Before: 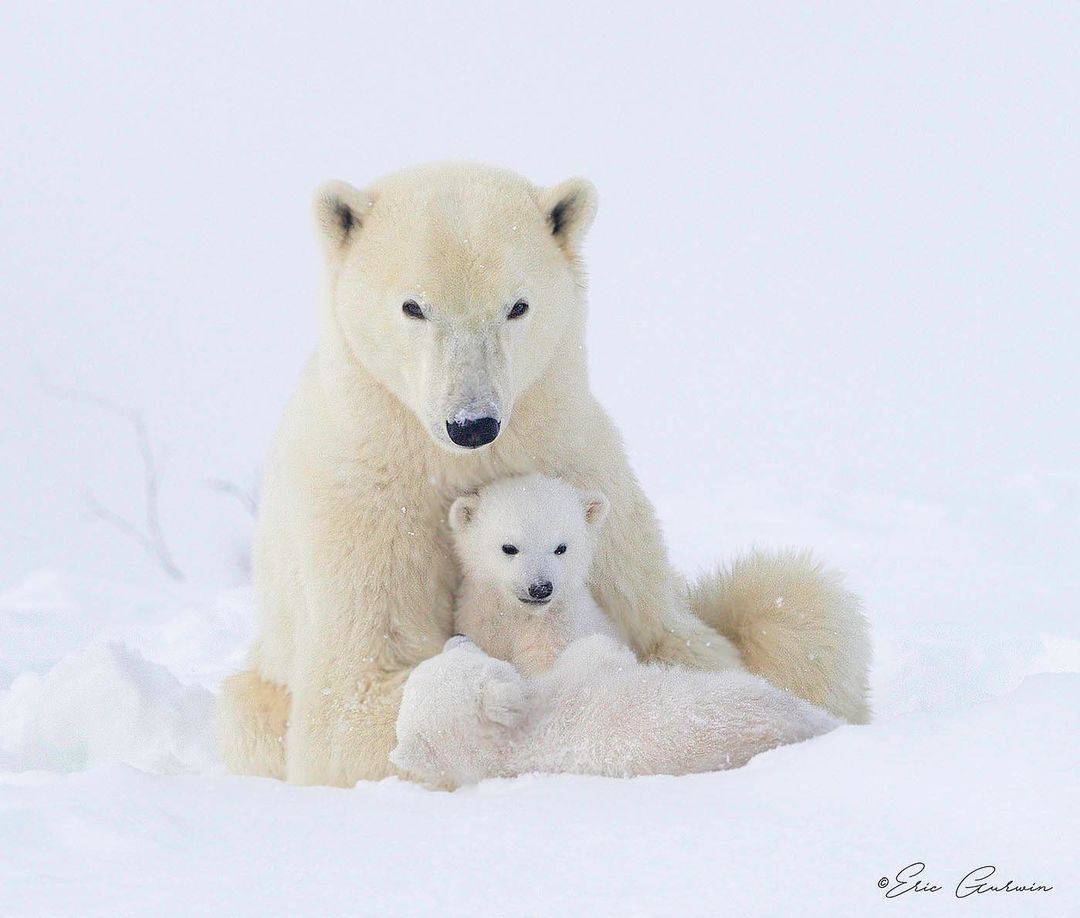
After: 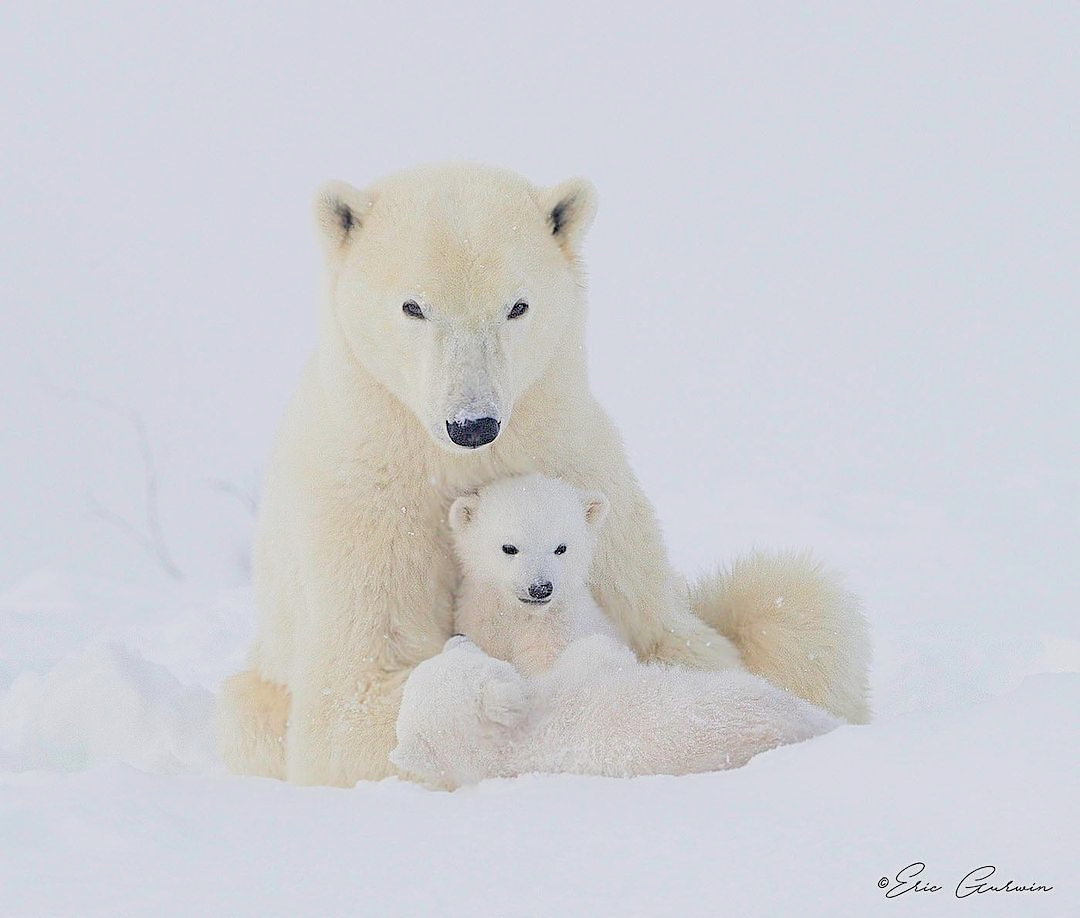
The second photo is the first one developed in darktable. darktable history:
filmic rgb: black relative exposure -16 EV, white relative exposure 4.01 EV, target black luminance 0%, hardness 7.54, latitude 72.92%, contrast 0.902, highlights saturation mix 11.07%, shadows ↔ highlights balance -0.38%
sharpen: on, module defaults
contrast brightness saturation: brightness 0.142
